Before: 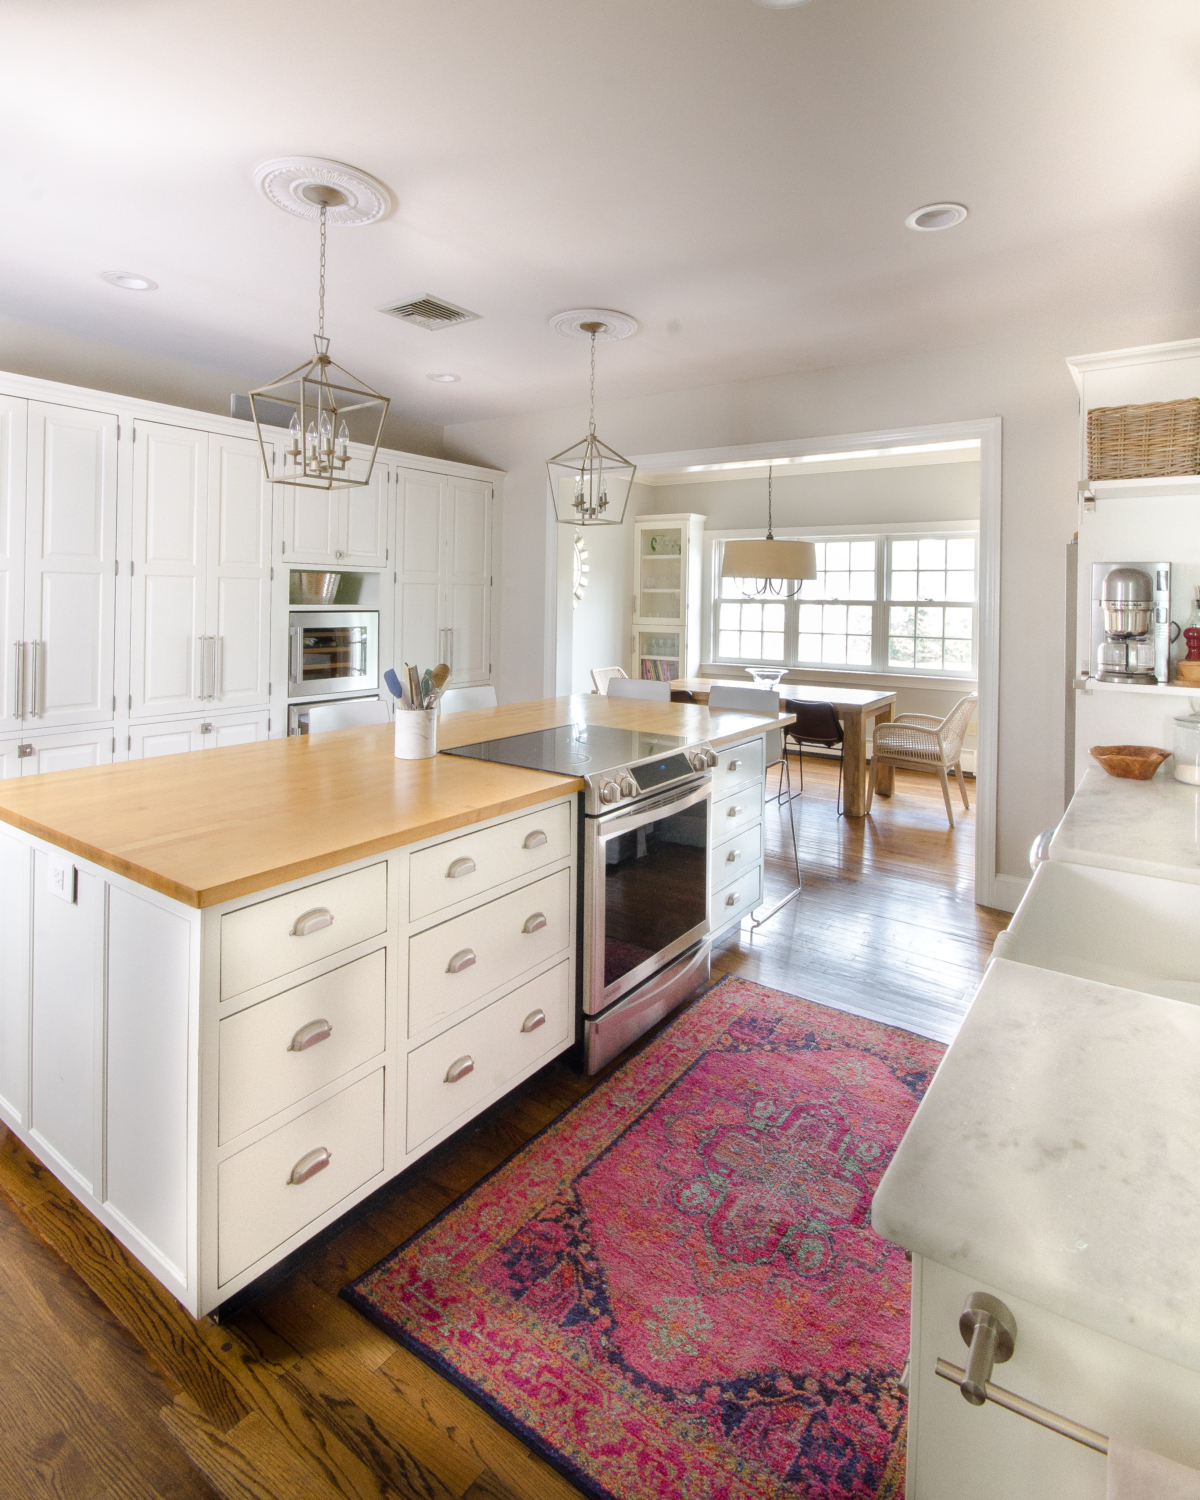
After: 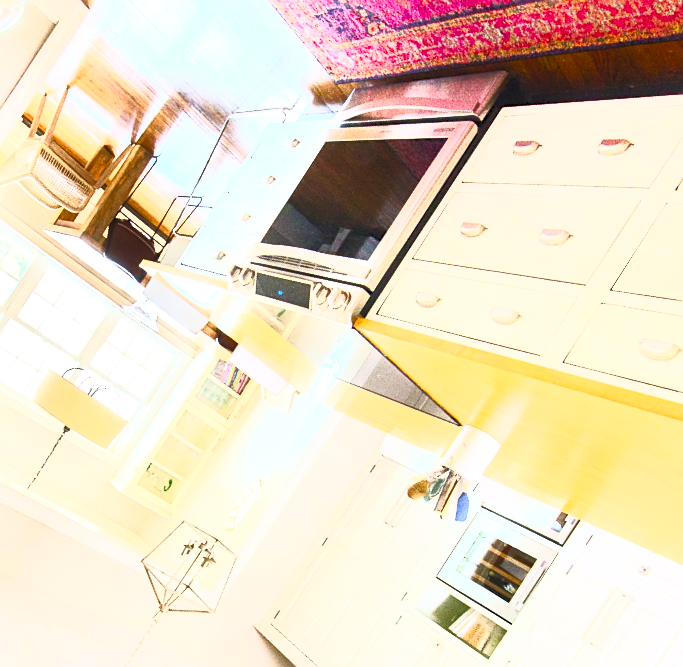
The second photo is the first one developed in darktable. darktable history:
crop and rotate: angle 147.51°, left 9.198%, top 15.593%, right 4.521%, bottom 16.983%
sharpen: on, module defaults
contrast brightness saturation: contrast 0.986, brightness 0.991, saturation 0.997
